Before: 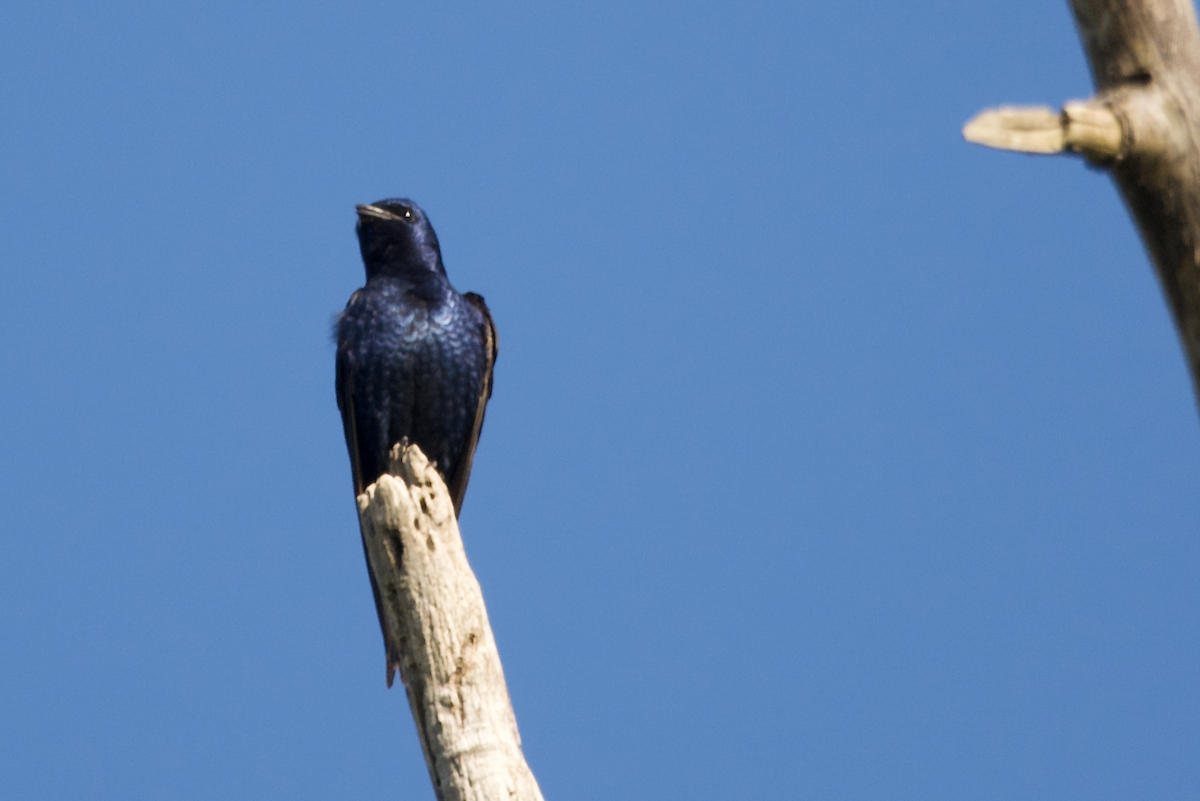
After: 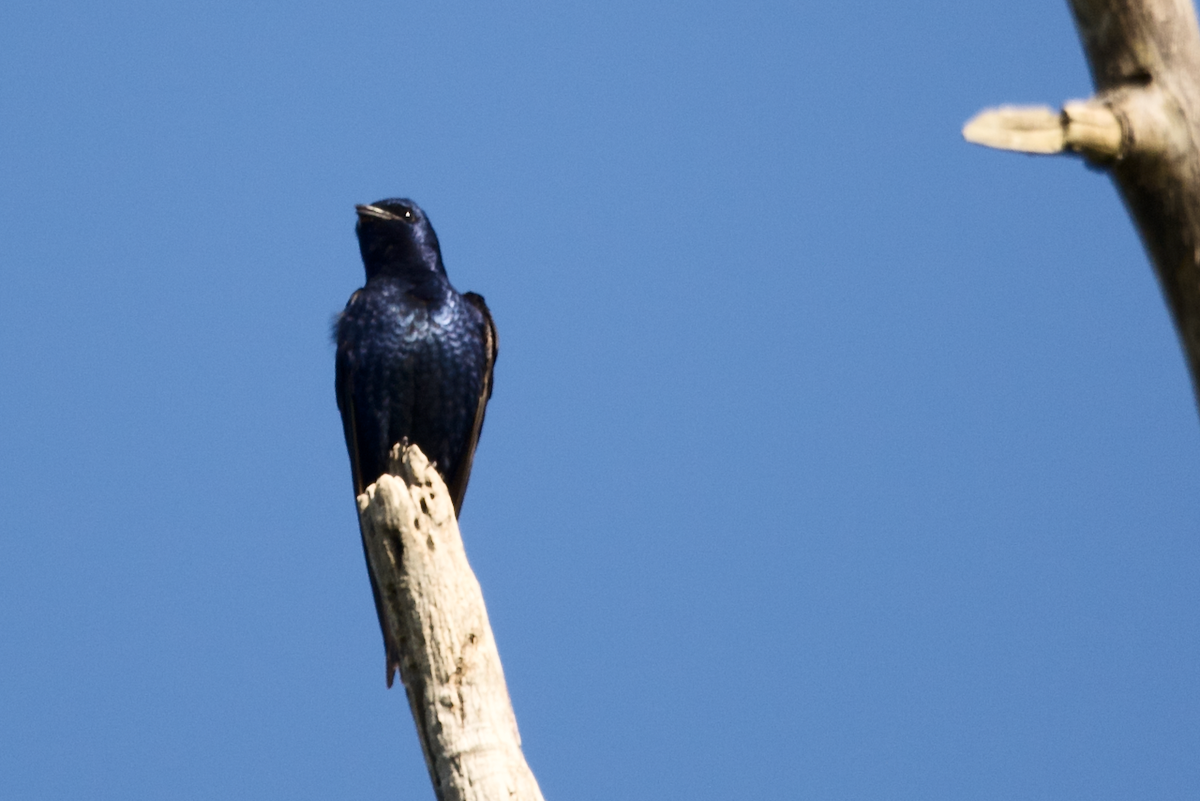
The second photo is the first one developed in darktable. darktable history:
contrast brightness saturation: contrast 0.22
